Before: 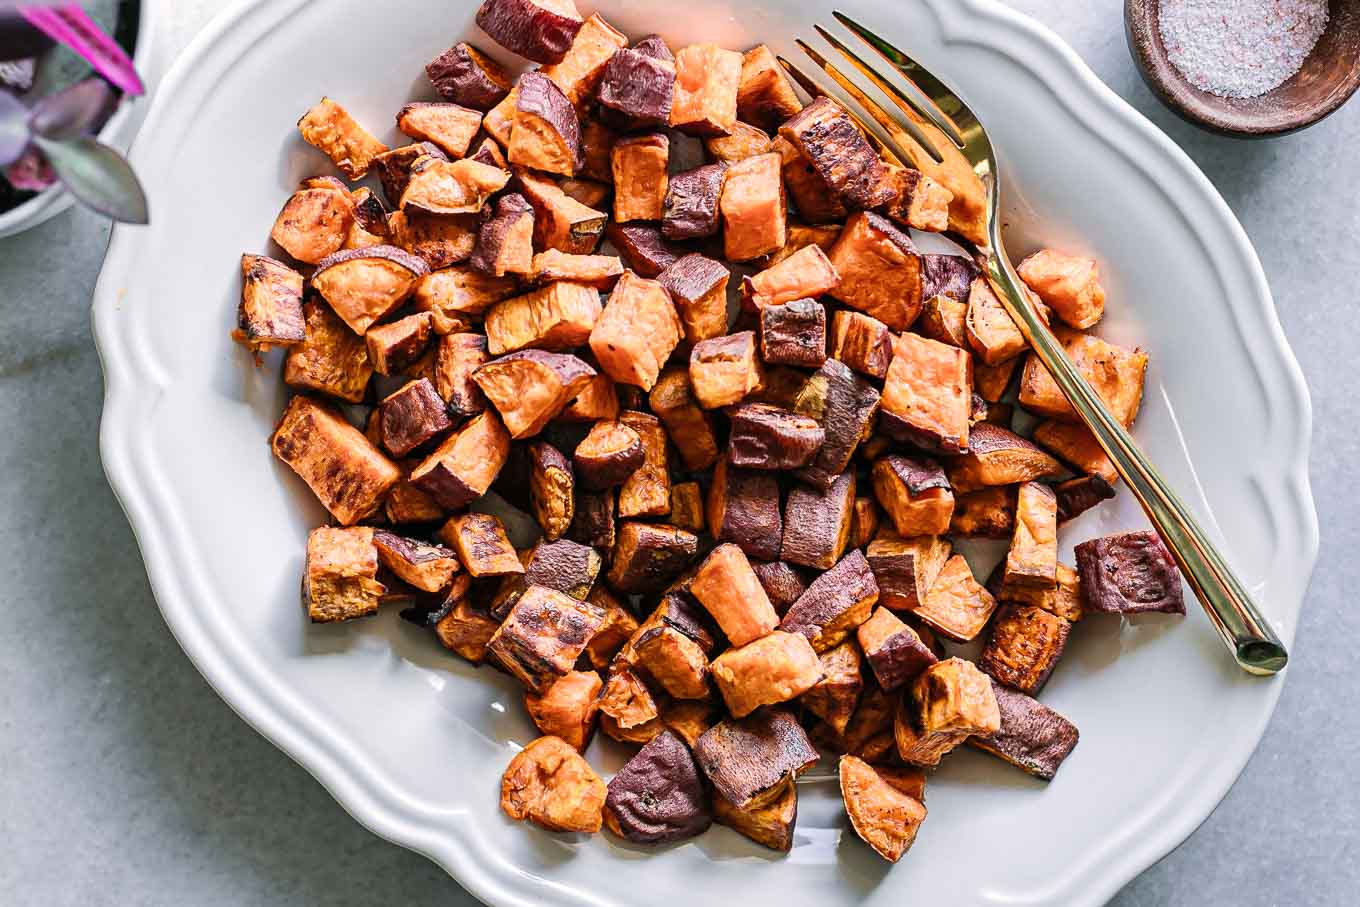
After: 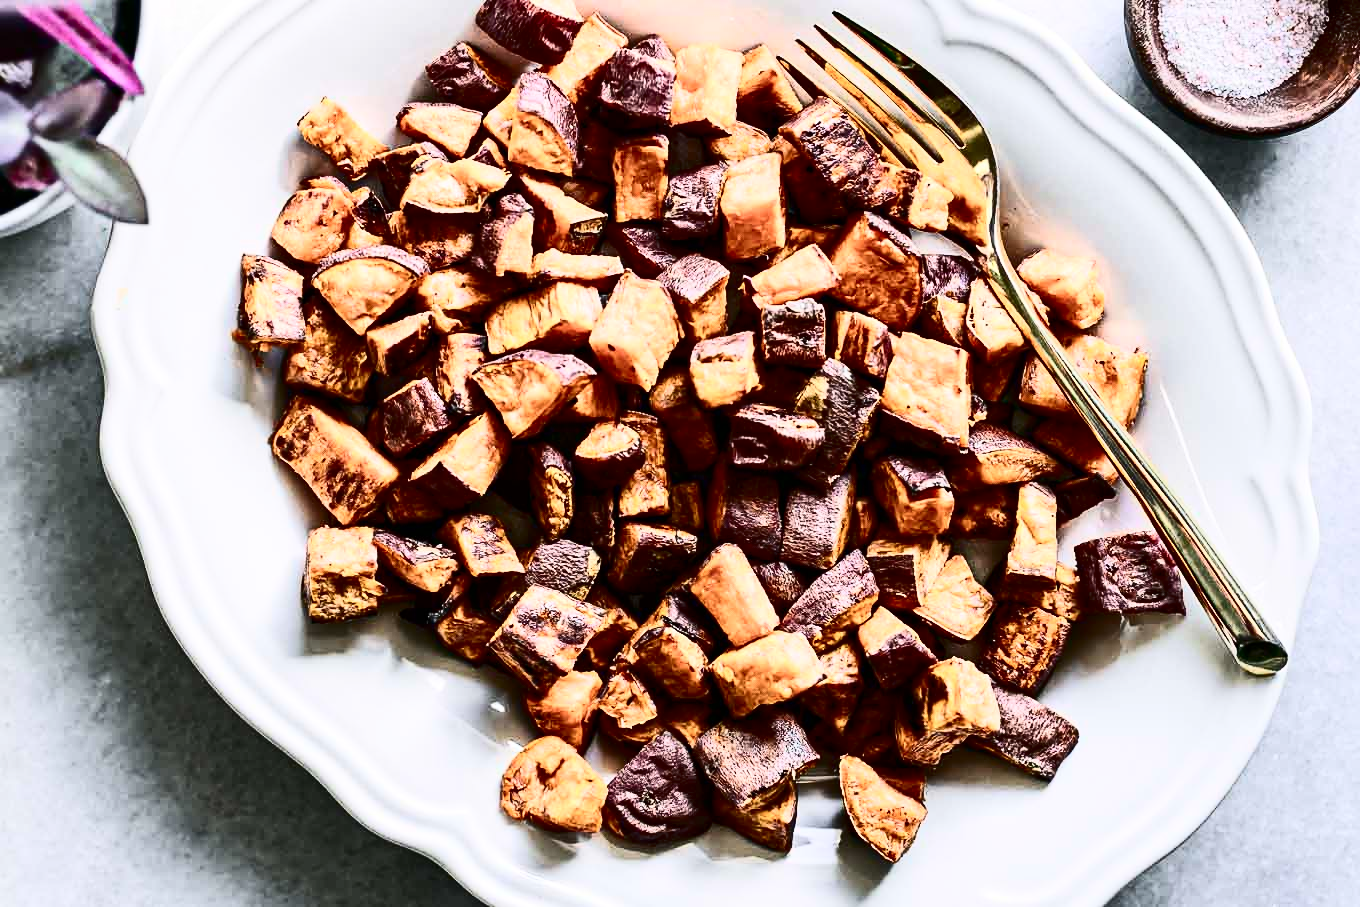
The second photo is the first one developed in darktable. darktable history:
contrast brightness saturation: contrast 0.515, saturation -0.084
